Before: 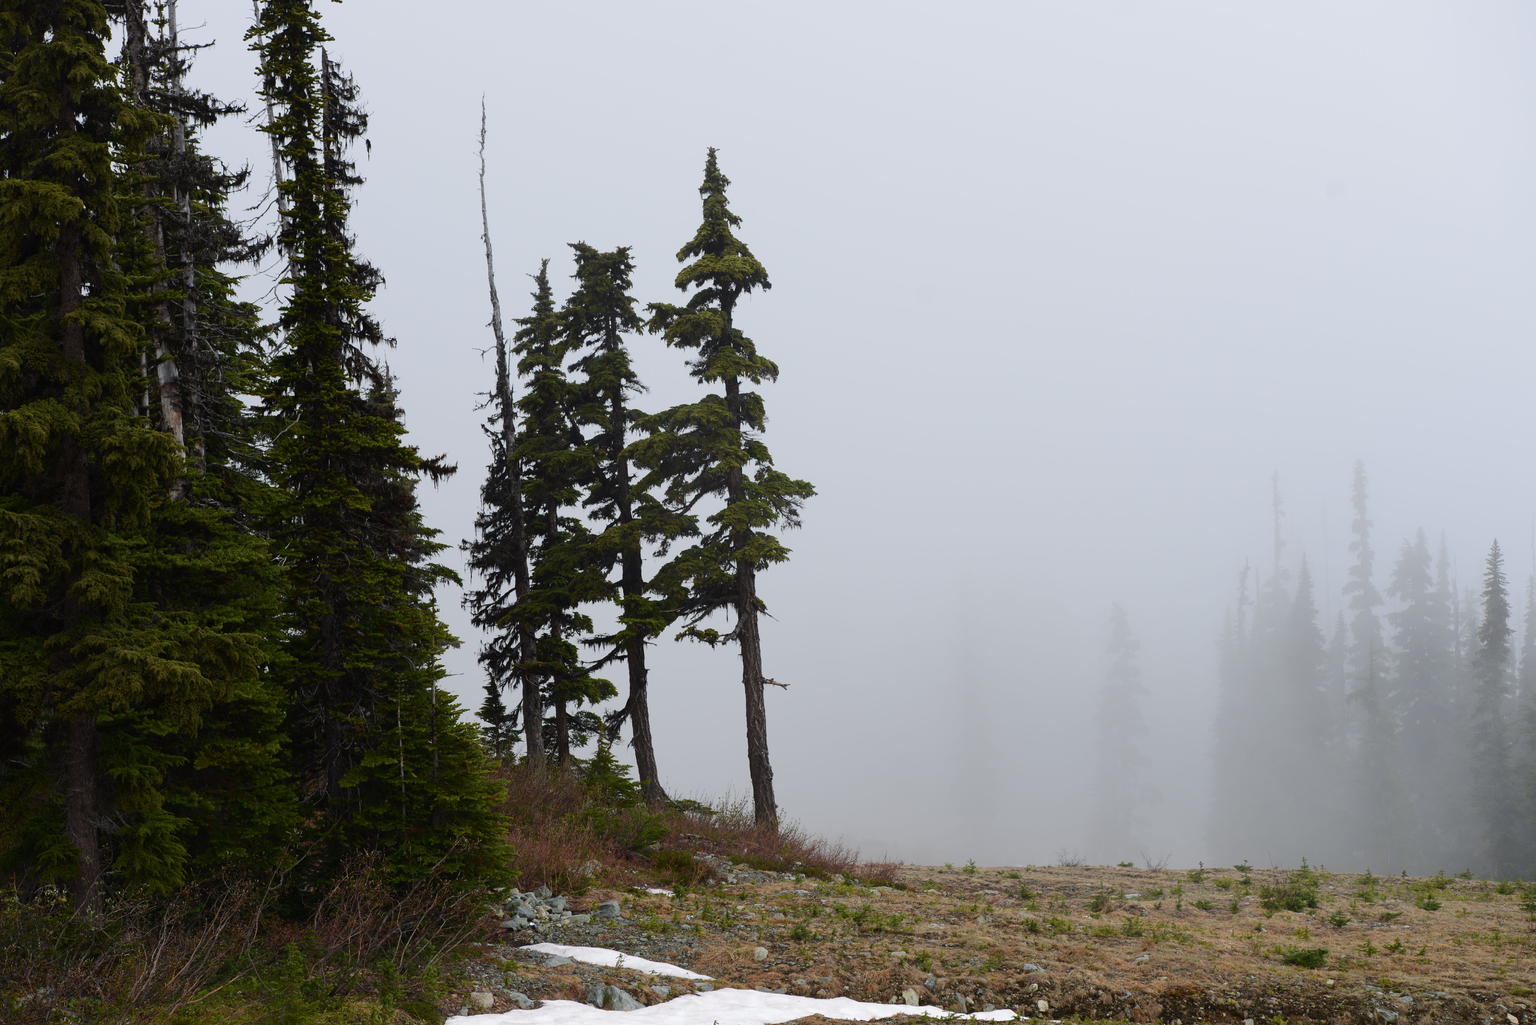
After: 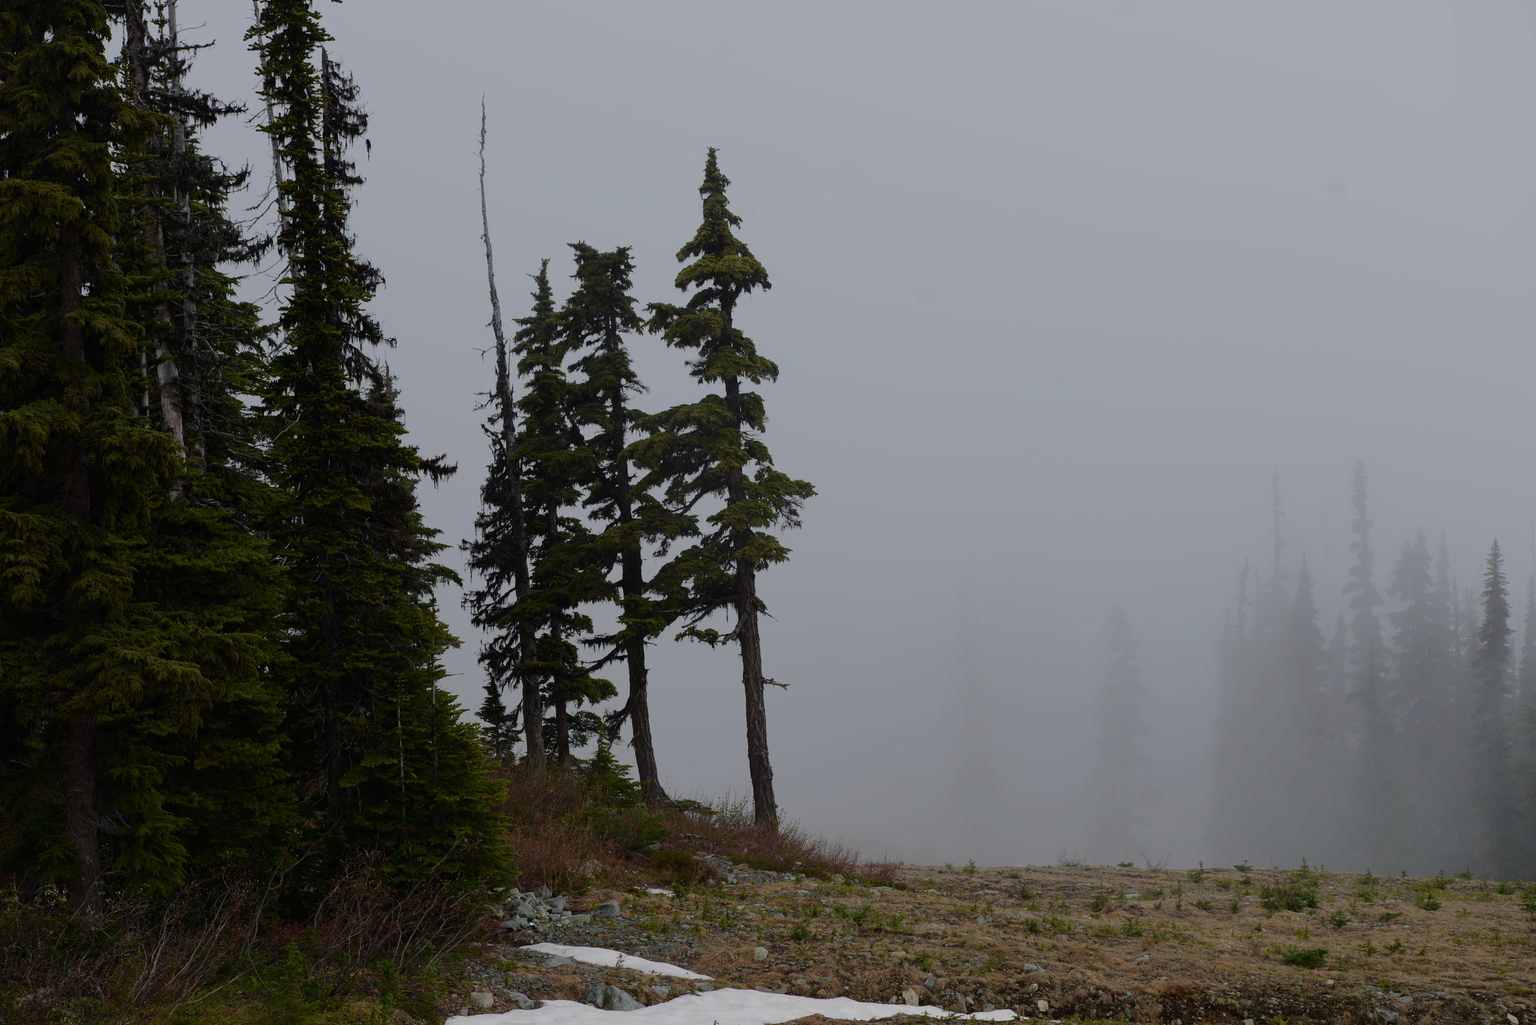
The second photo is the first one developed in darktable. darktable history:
exposure: exposure -0.902 EV, compensate highlight preservation false
